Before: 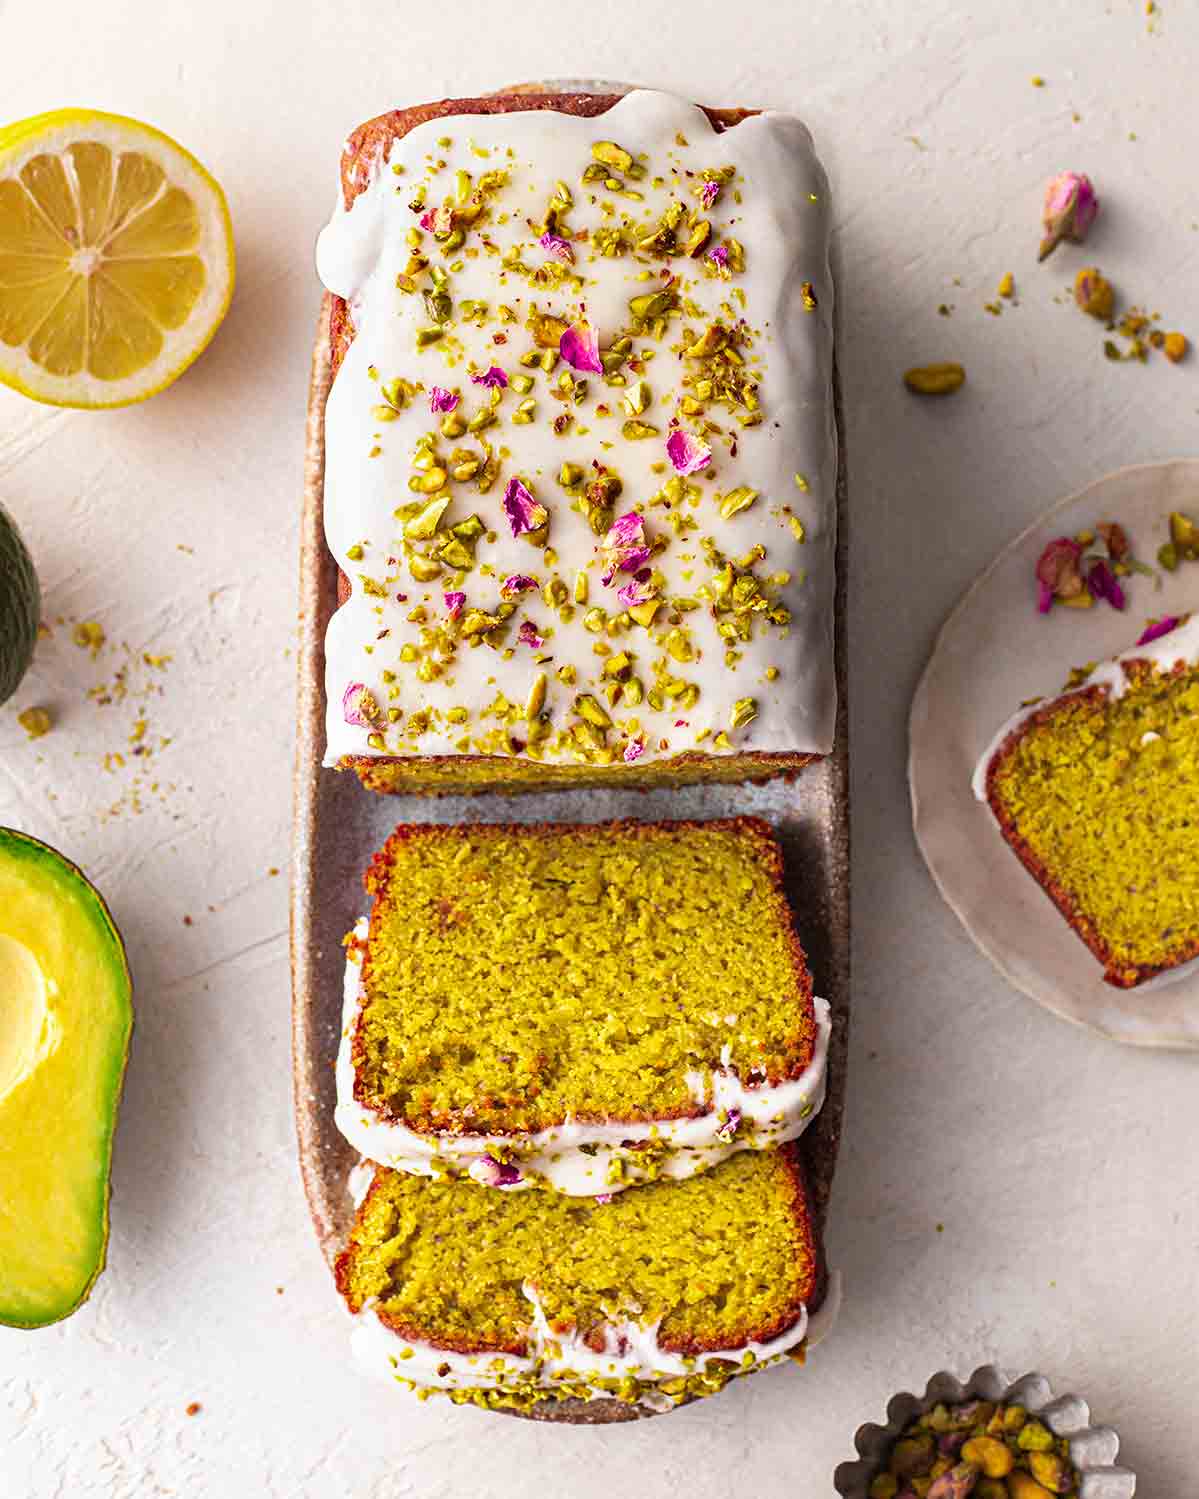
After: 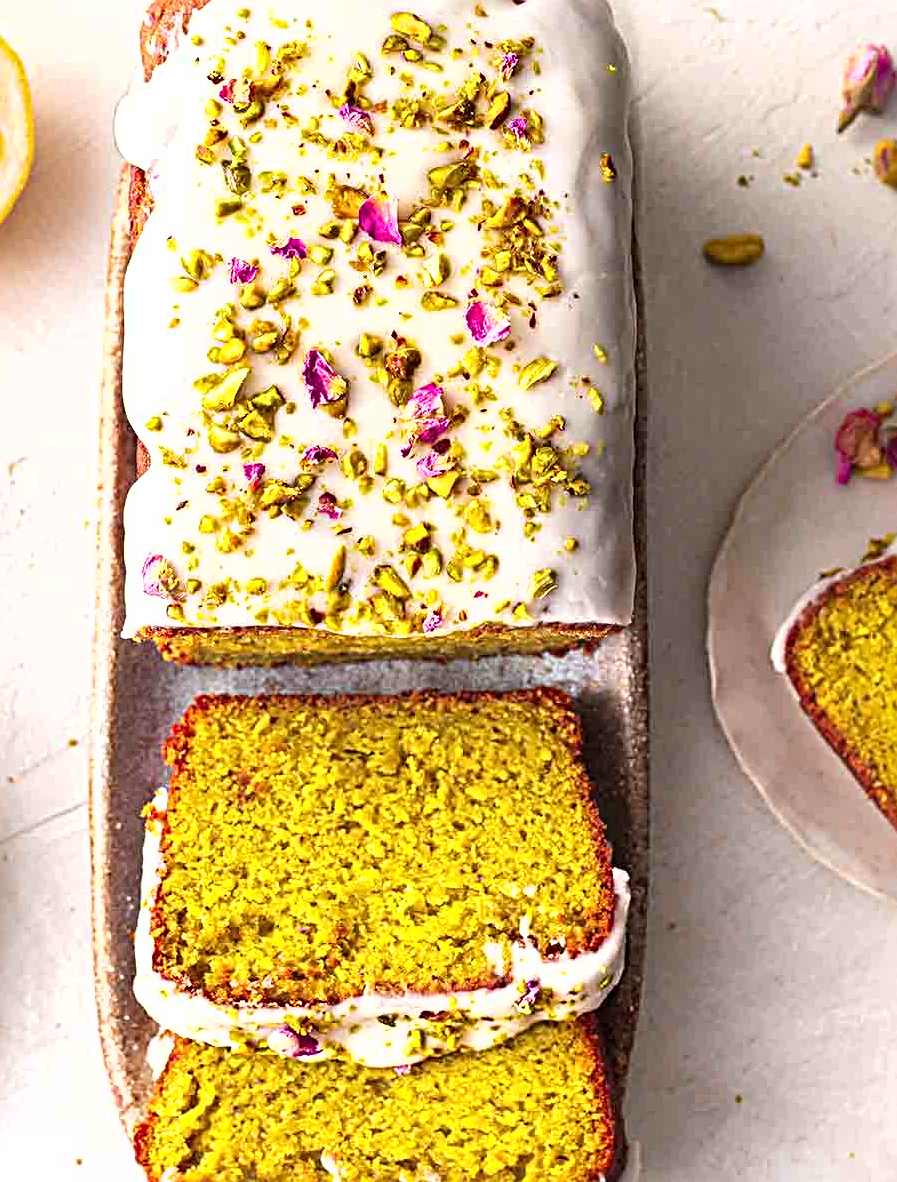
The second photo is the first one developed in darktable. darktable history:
fill light: on, module defaults
sharpen: radius 4
exposure: black level correction 0, exposure 0.5 EV, compensate highlight preservation false
crop: left 16.768%, top 8.653%, right 8.362%, bottom 12.485%
